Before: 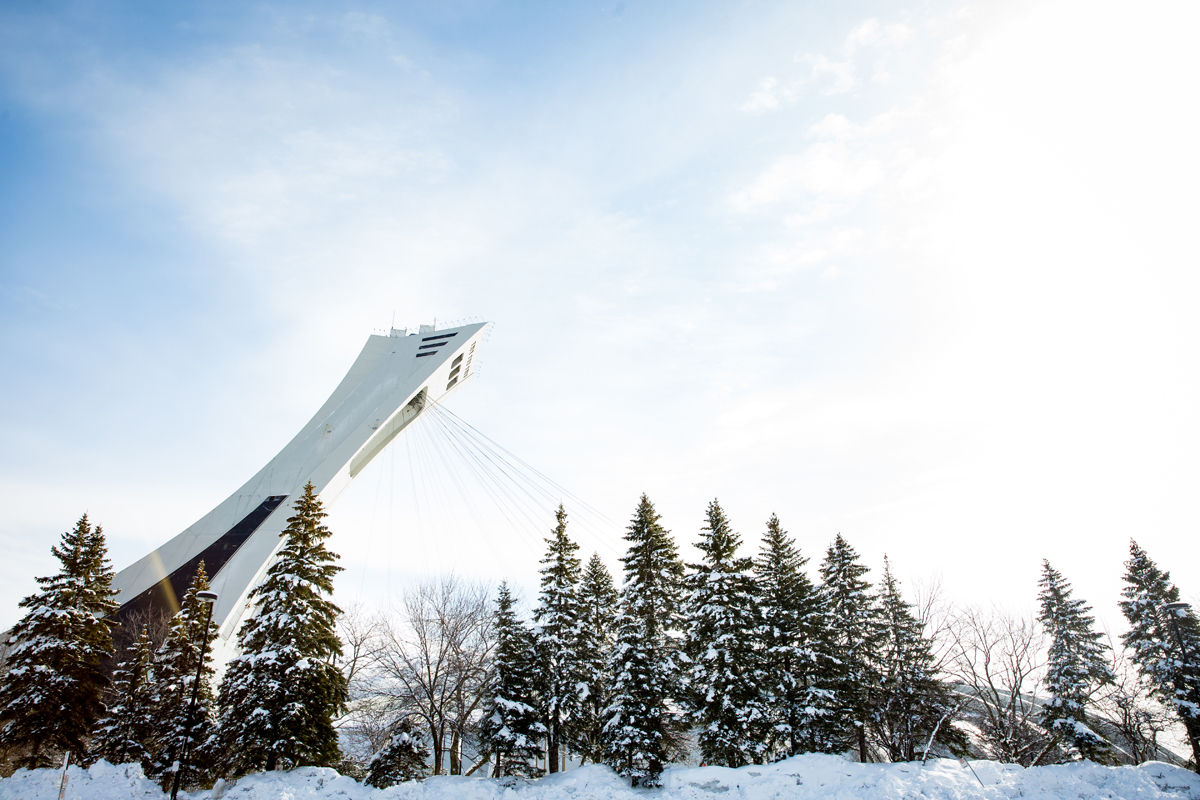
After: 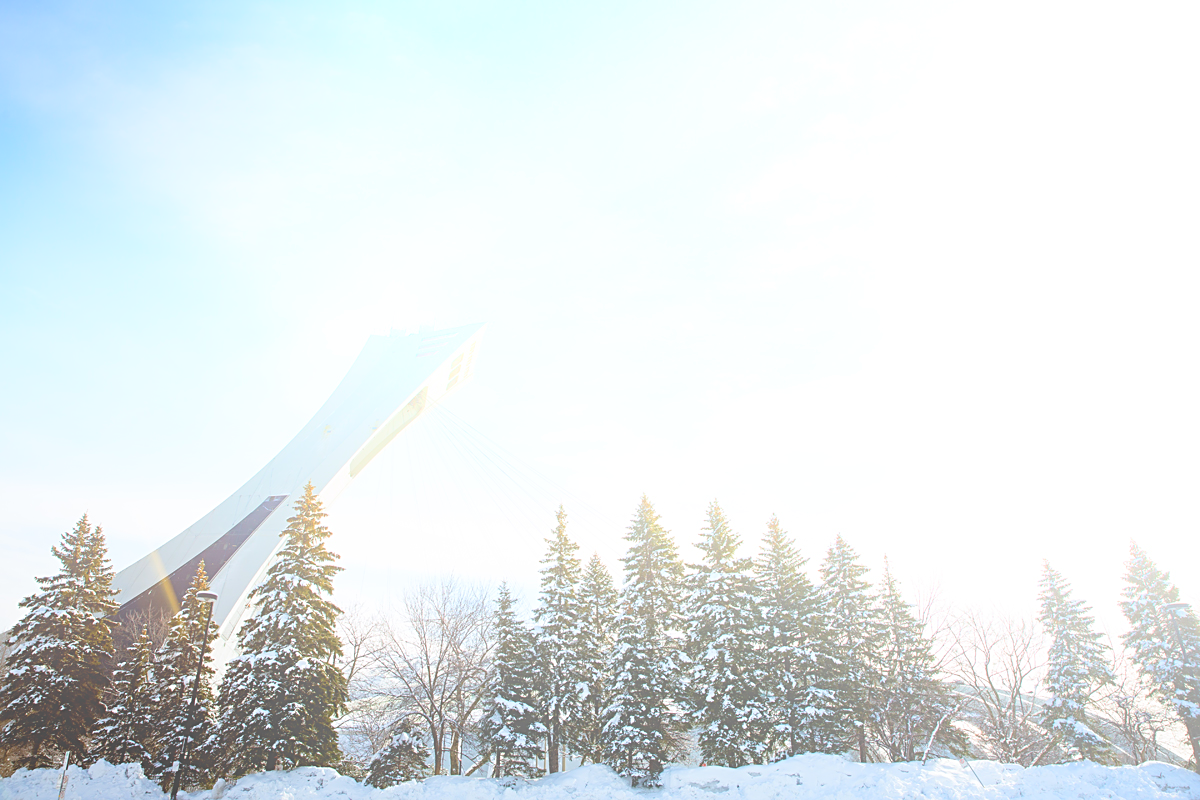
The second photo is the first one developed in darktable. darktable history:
sharpen: on, module defaults
bloom: size 38%, threshold 95%, strength 30%
